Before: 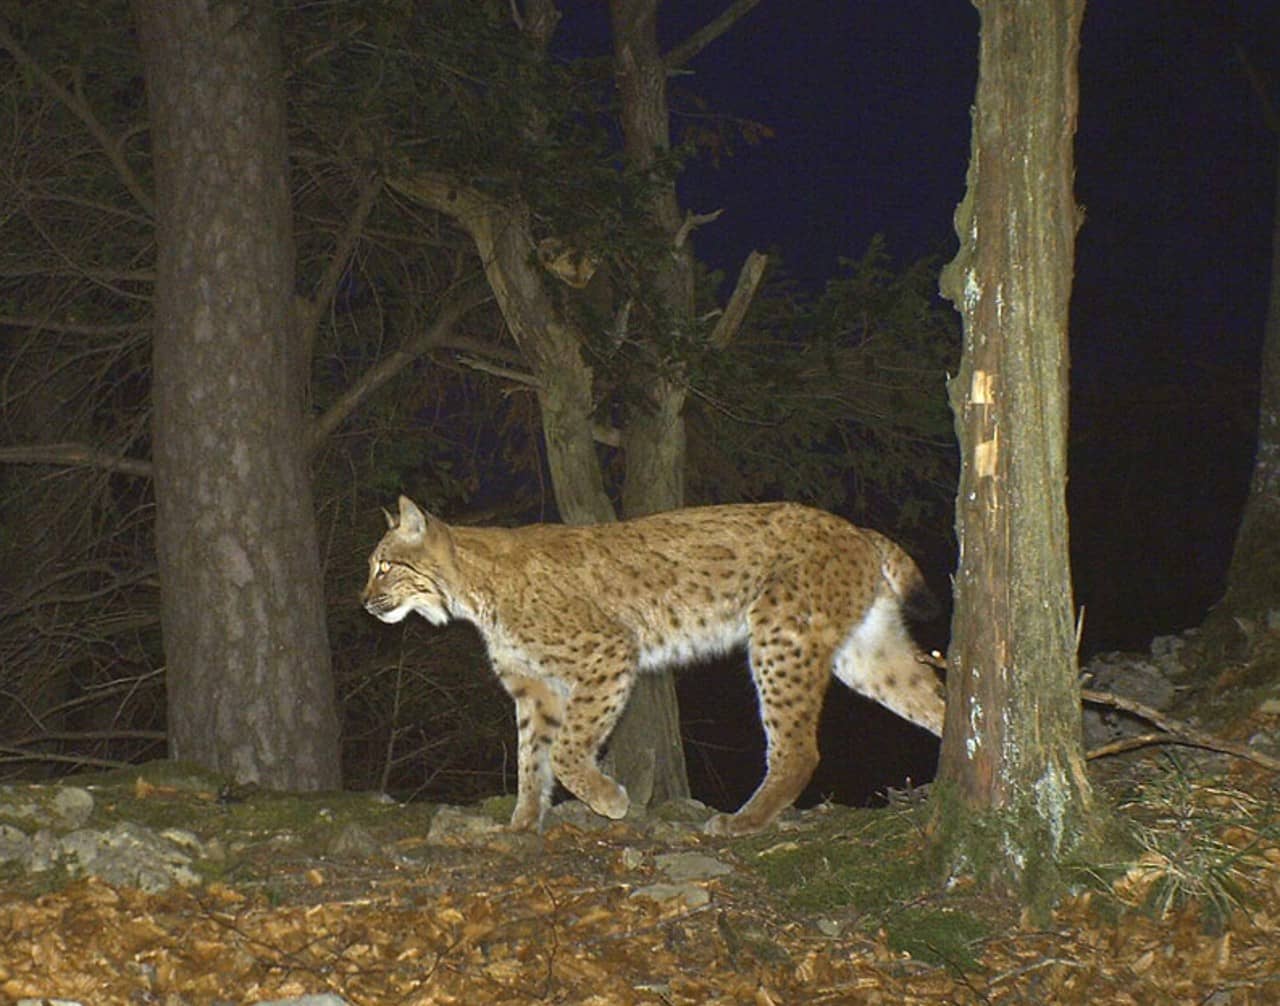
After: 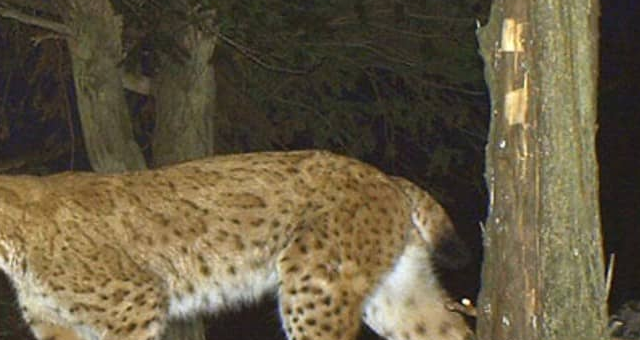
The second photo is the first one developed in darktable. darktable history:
crop: left 36.758%, top 35.062%, right 13.204%, bottom 31.103%
